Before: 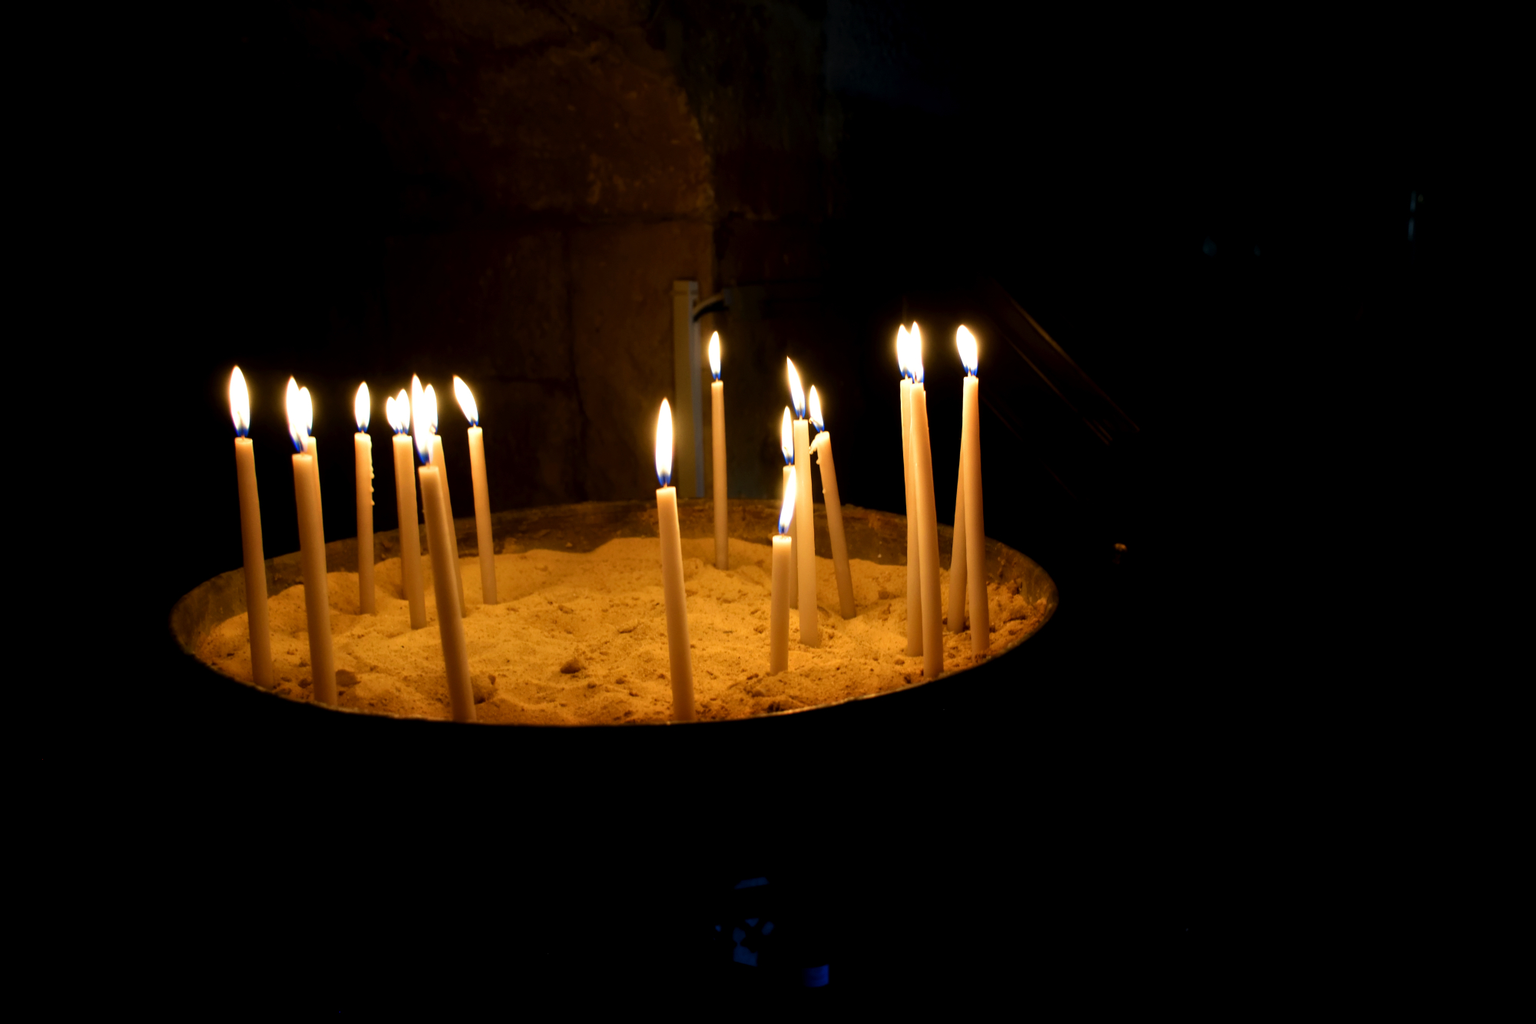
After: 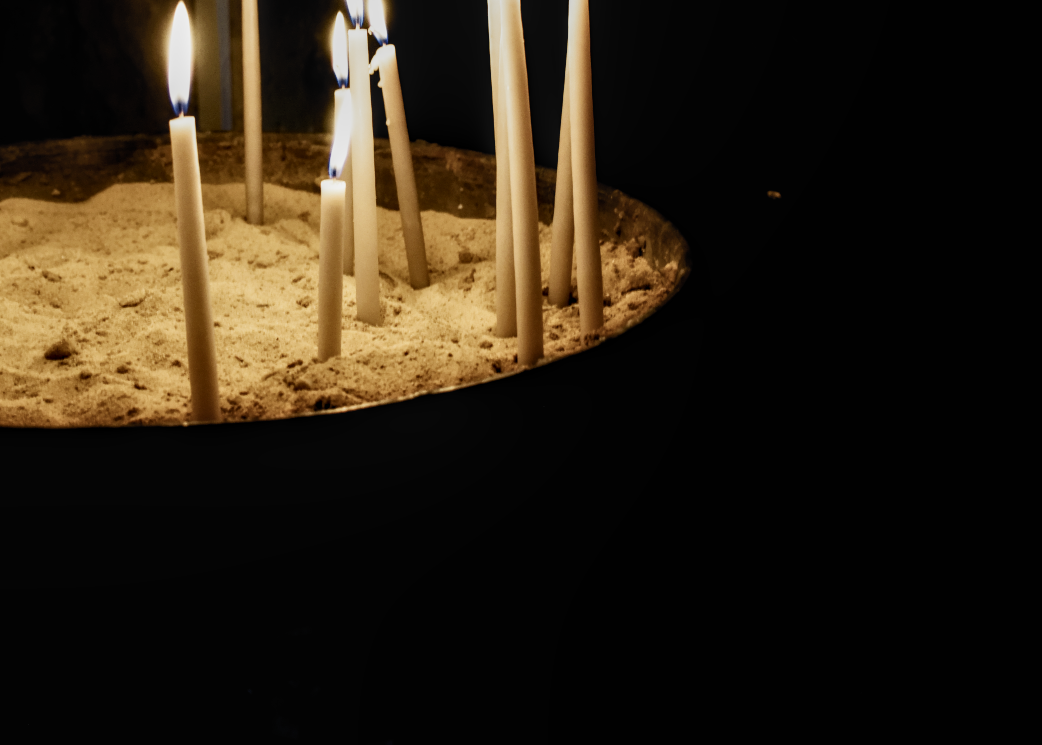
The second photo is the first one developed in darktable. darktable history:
exposure: black level correction 0, exposure 0.499 EV, compensate highlight preservation false
crop: left 34.273%, top 38.786%, right 13.617%, bottom 5.284%
contrast brightness saturation: contrast 0.237, brightness 0.086
local contrast: on, module defaults
filmic rgb: black relative exposure -5.06 EV, white relative exposure 3.99 EV, hardness 2.88, contrast 1.407, highlights saturation mix -28.75%, preserve chrominance no, color science v5 (2021), contrast in shadows safe, contrast in highlights safe
tone equalizer: -8 EV 0.267 EV, -7 EV 0.396 EV, -6 EV 0.383 EV, -5 EV 0.266 EV, -3 EV -0.254 EV, -2 EV -0.425 EV, -1 EV -0.392 EV, +0 EV -0.248 EV, edges refinement/feathering 500, mask exposure compensation -1.57 EV, preserve details no
